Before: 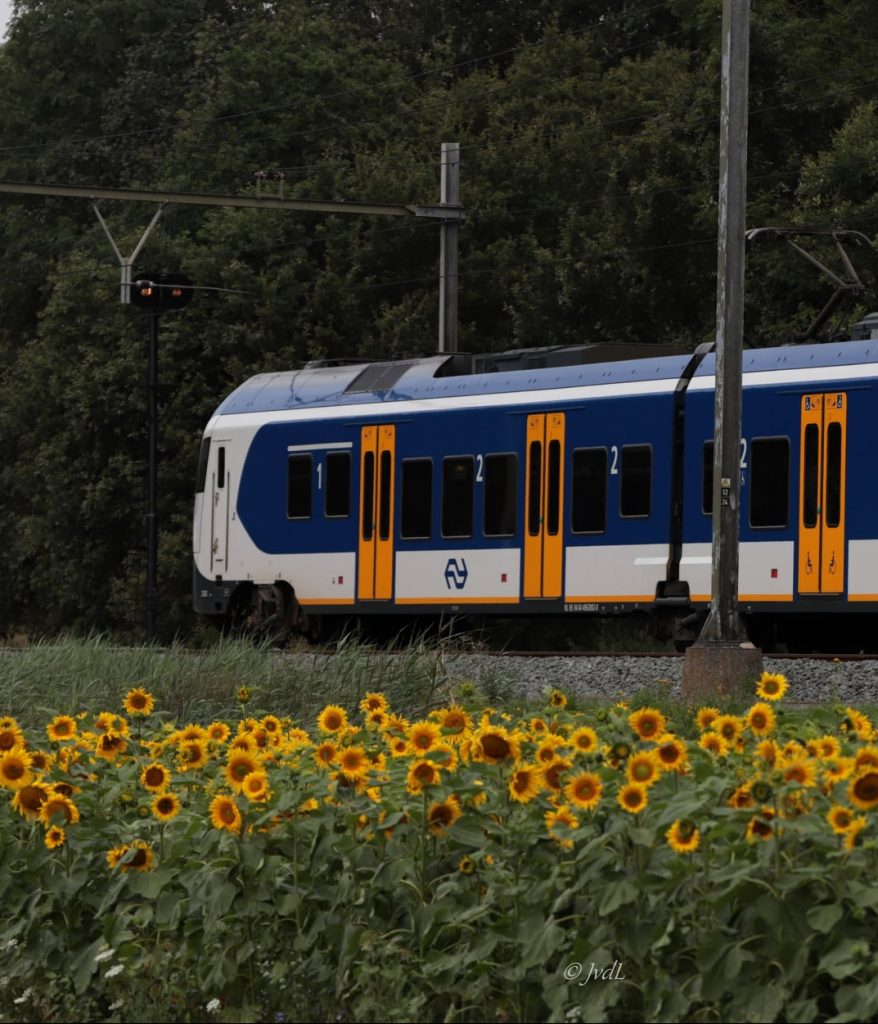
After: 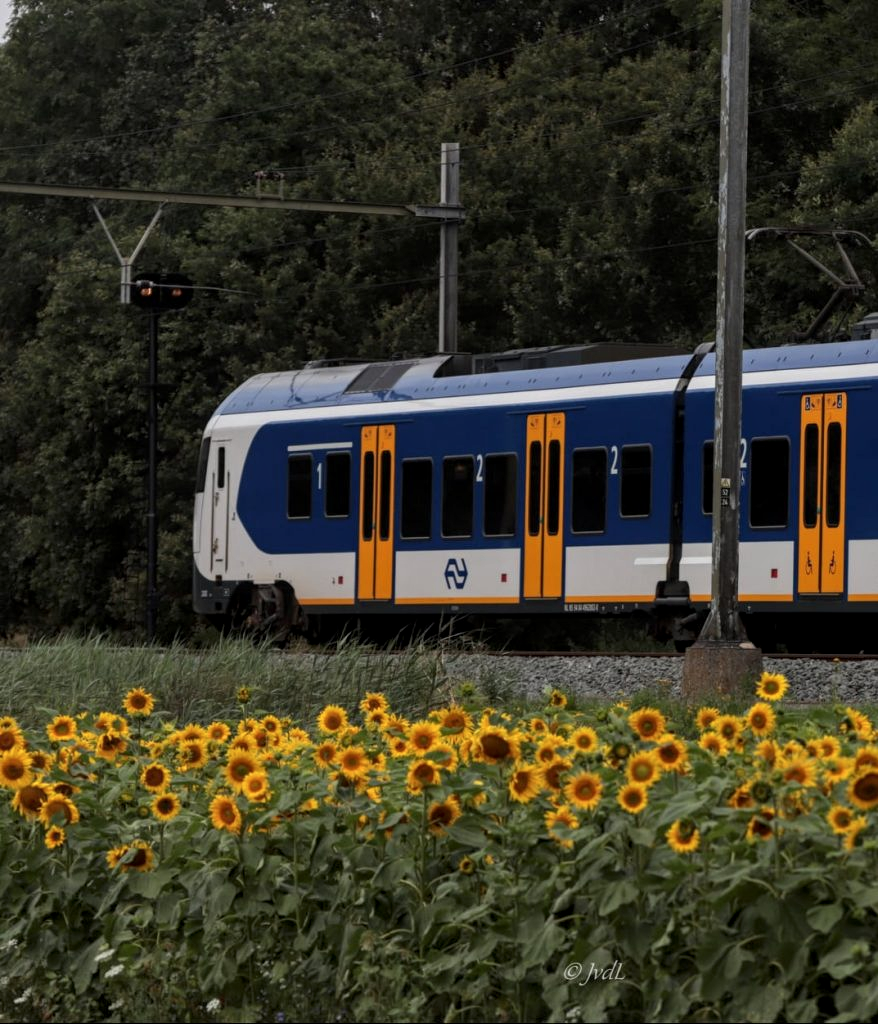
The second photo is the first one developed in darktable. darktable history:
tone equalizer: edges refinement/feathering 500, mask exposure compensation -1.57 EV, preserve details no
local contrast: detail 130%
